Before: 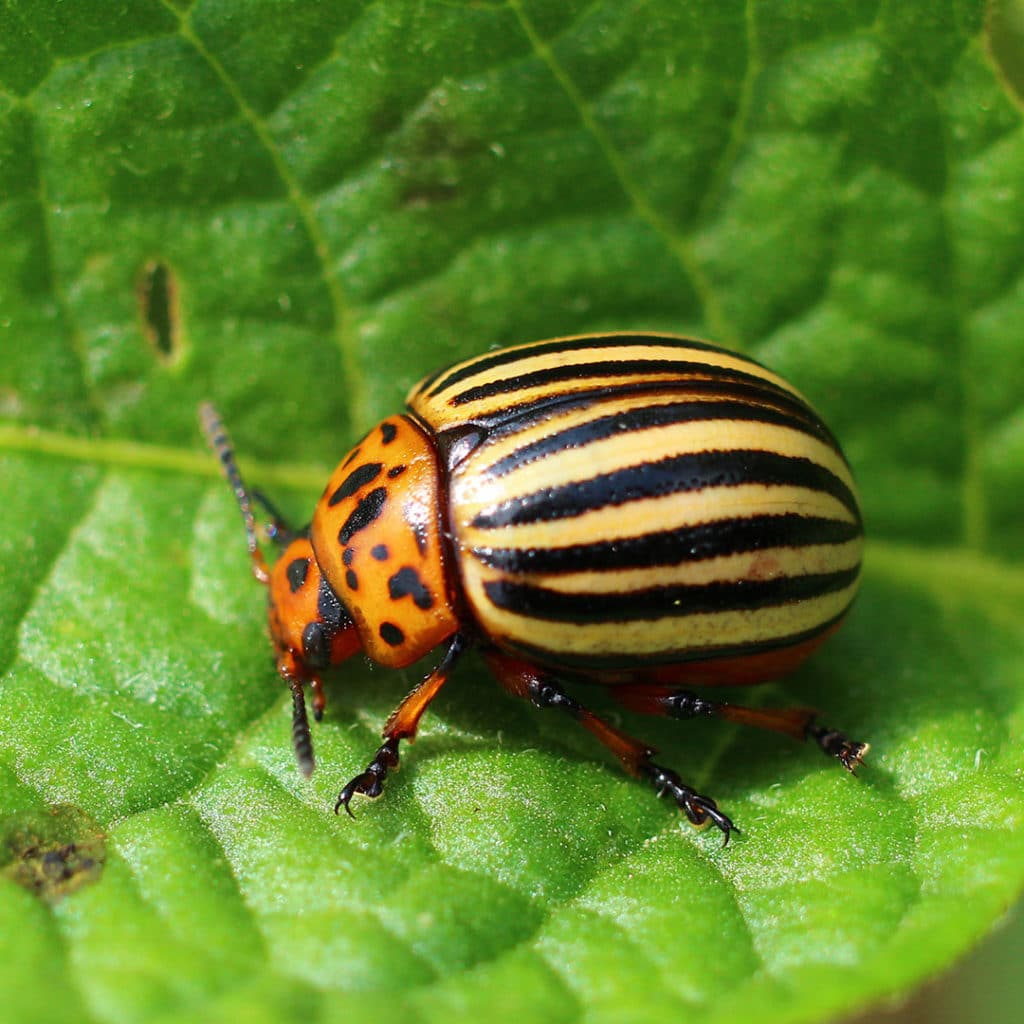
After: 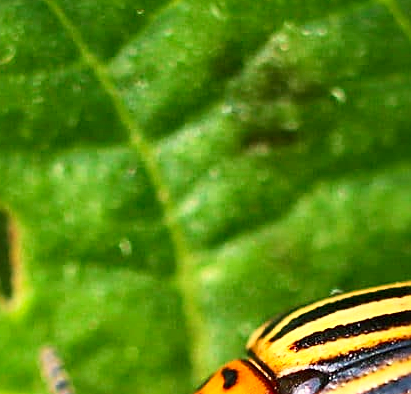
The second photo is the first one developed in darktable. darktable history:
crop: left 15.543%, top 5.451%, right 44.258%, bottom 56.055%
local contrast: mode bilateral grid, contrast 24, coarseness 60, detail 151%, midtone range 0.2
sharpen: on, module defaults
contrast brightness saturation: contrast 0.2, brightness 0.159, saturation 0.225
color correction: highlights a* 3.65, highlights b* 5.09
